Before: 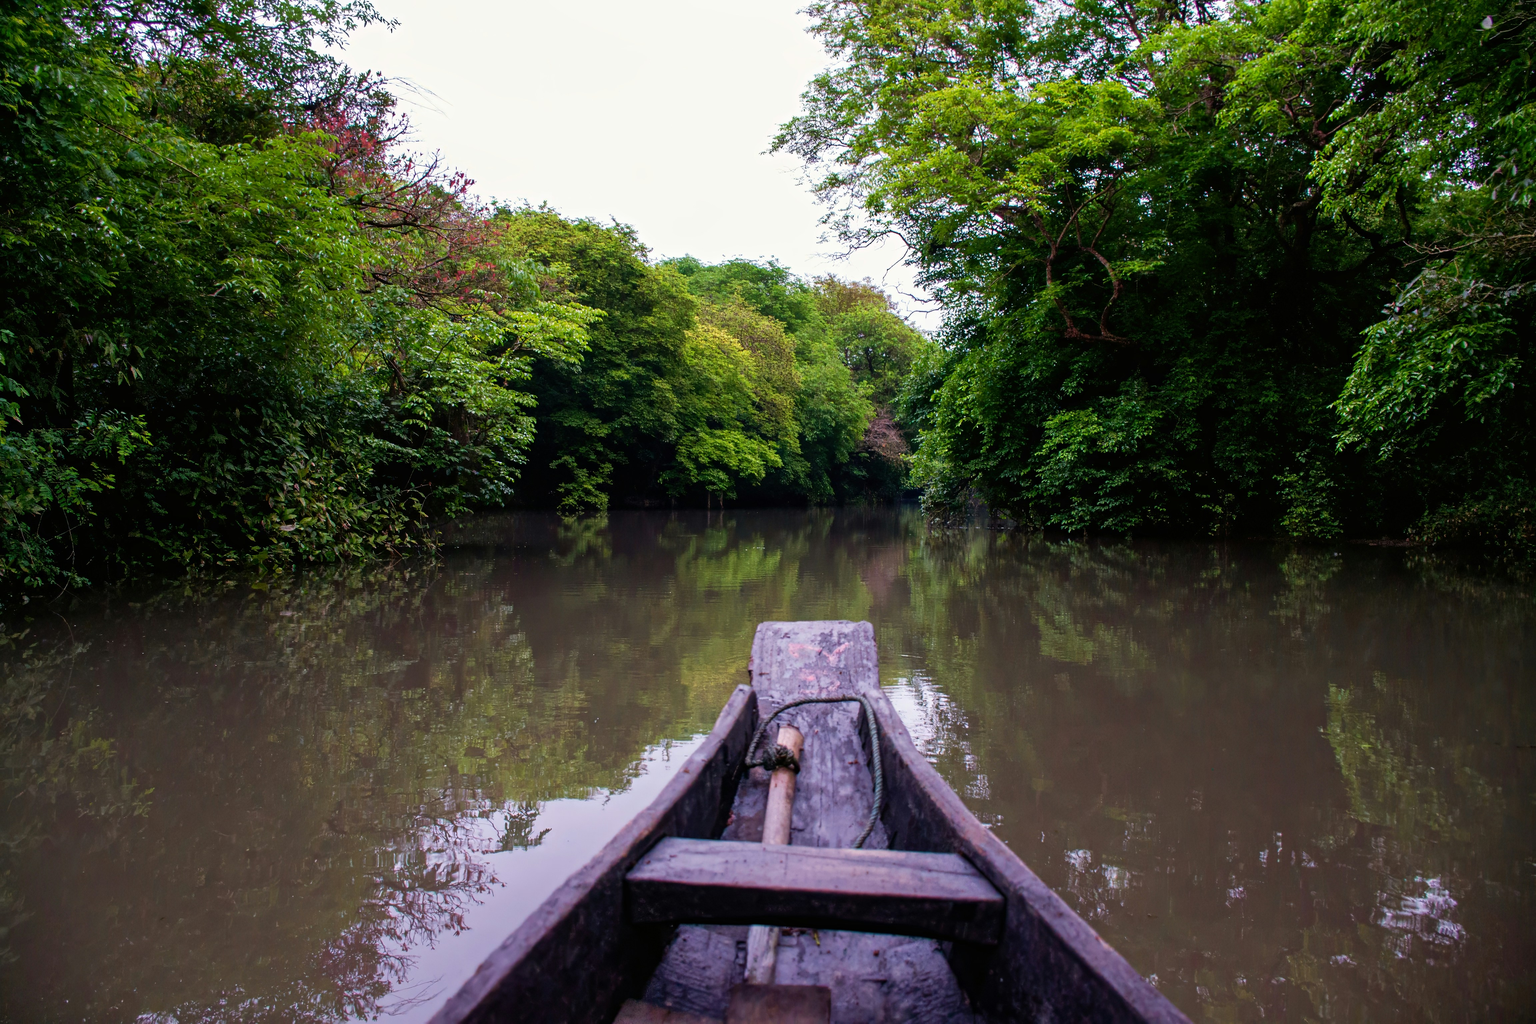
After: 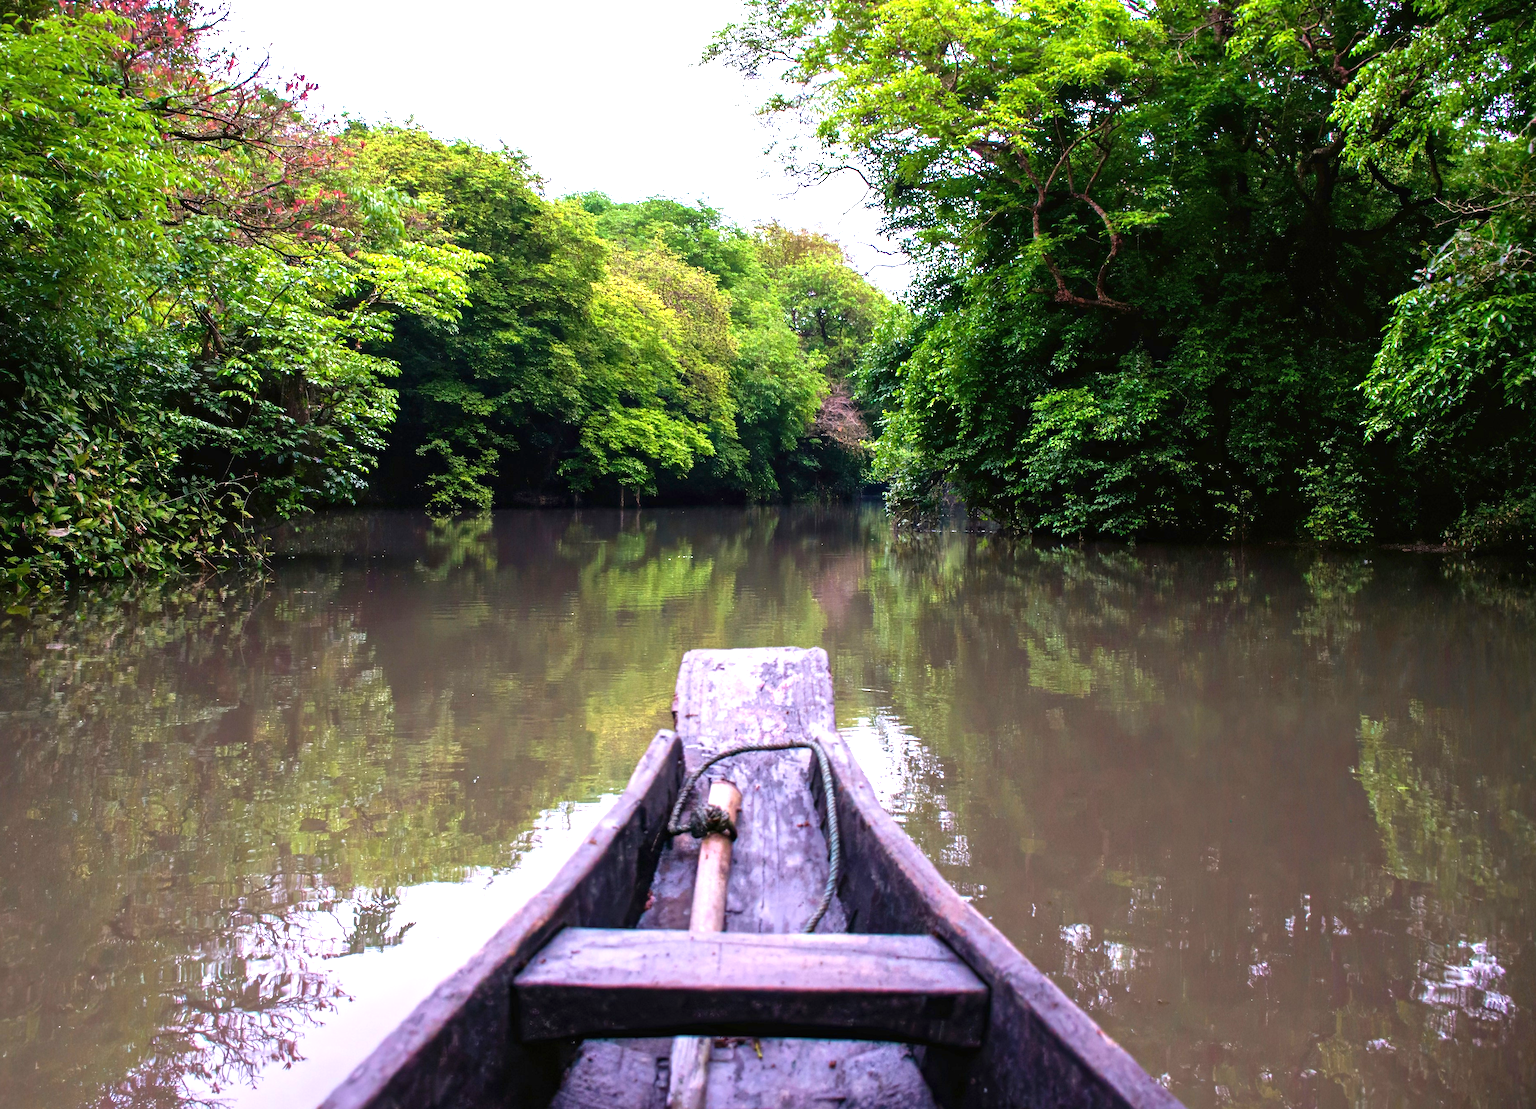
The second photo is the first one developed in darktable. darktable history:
exposure: black level correction 0, exposure 1.2 EV, compensate exposure bias true, compensate highlight preservation false
rotate and perspective: rotation -0.013°, lens shift (vertical) -0.027, lens shift (horizontal) 0.178, crop left 0.016, crop right 0.989, crop top 0.082, crop bottom 0.918
crop and rotate: left 17.959%, top 5.771%, right 1.742%
